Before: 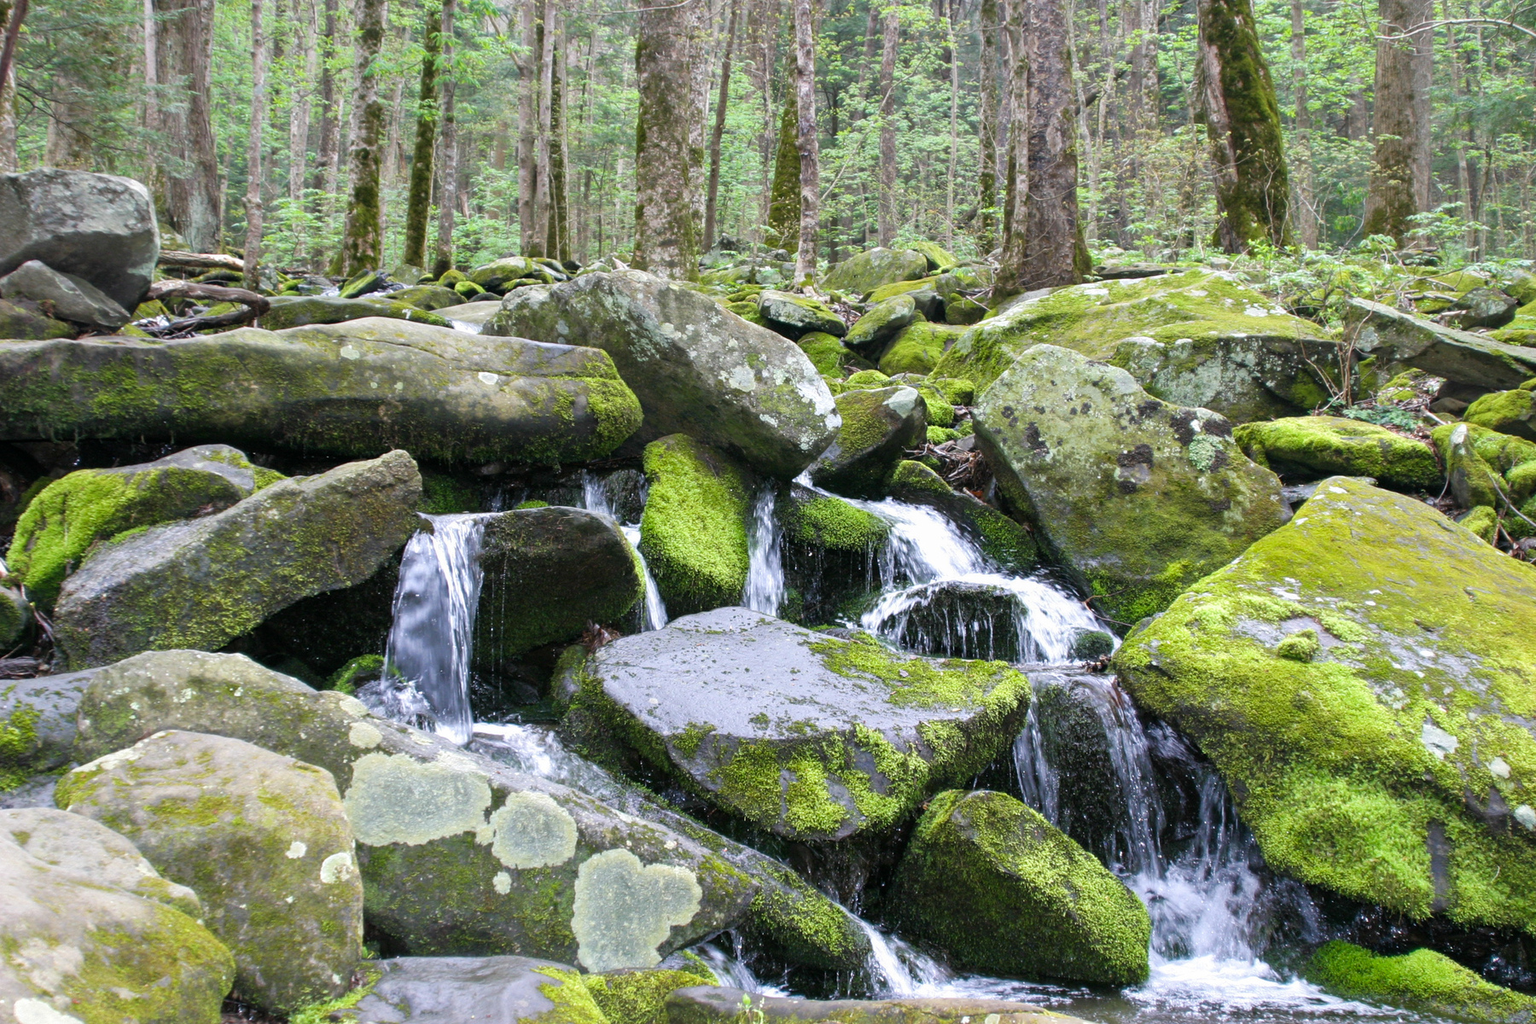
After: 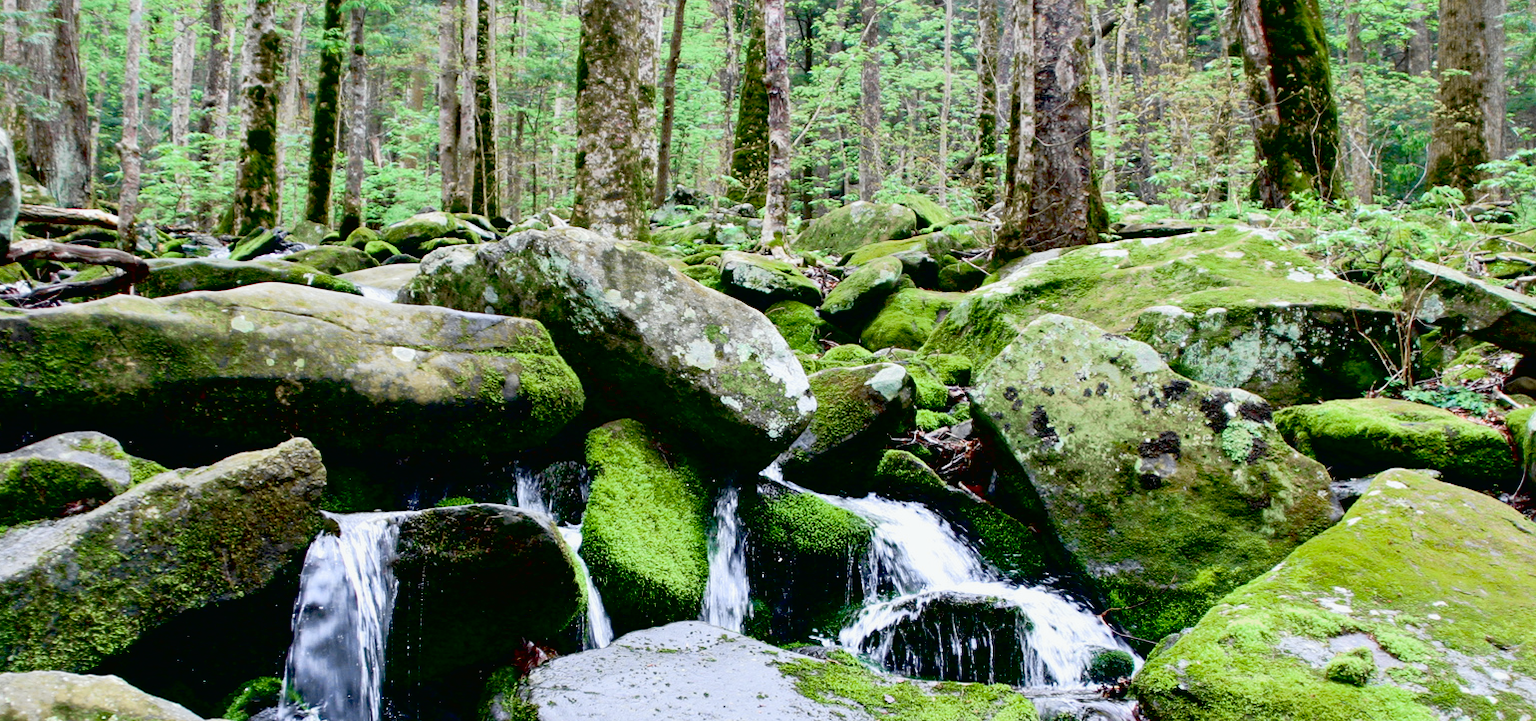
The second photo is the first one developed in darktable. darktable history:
exposure: black level correction 0.046, exposure 0.013 EV, compensate highlight preservation false
color zones: curves: ch0 [(0, 0.5) (0.143, 0.5) (0.286, 0.456) (0.429, 0.5) (0.571, 0.5) (0.714, 0.5) (0.857, 0.5) (1, 0.5)]; ch1 [(0, 0.5) (0.143, 0.5) (0.286, 0.422) (0.429, 0.5) (0.571, 0.5) (0.714, 0.5) (0.857, 0.5) (1, 0.5)]
crop and rotate: left 9.316%, top 7.341%, right 5.051%, bottom 32.295%
tone curve: curves: ch0 [(0, 0.013) (0.104, 0.103) (0.258, 0.267) (0.448, 0.489) (0.709, 0.794) (0.895, 0.915) (0.994, 0.971)]; ch1 [(0, 0) (0.335, 0.298) (0.446, 0.416) (0.488, 0.488) (0.515, 0.504) (0.581, 0.615) (0.635, 0.661) (1, 1)]; ch2 [(0, 0) (0.314, 0.306) (0.436, 0.447) (0.502, 0.5) (0.538, 0.541) (0.568, 0.603) (0.641, 0.635) (0.717, 0.701) (1, 1)], color space Lab, independent channels, preserve colors none
